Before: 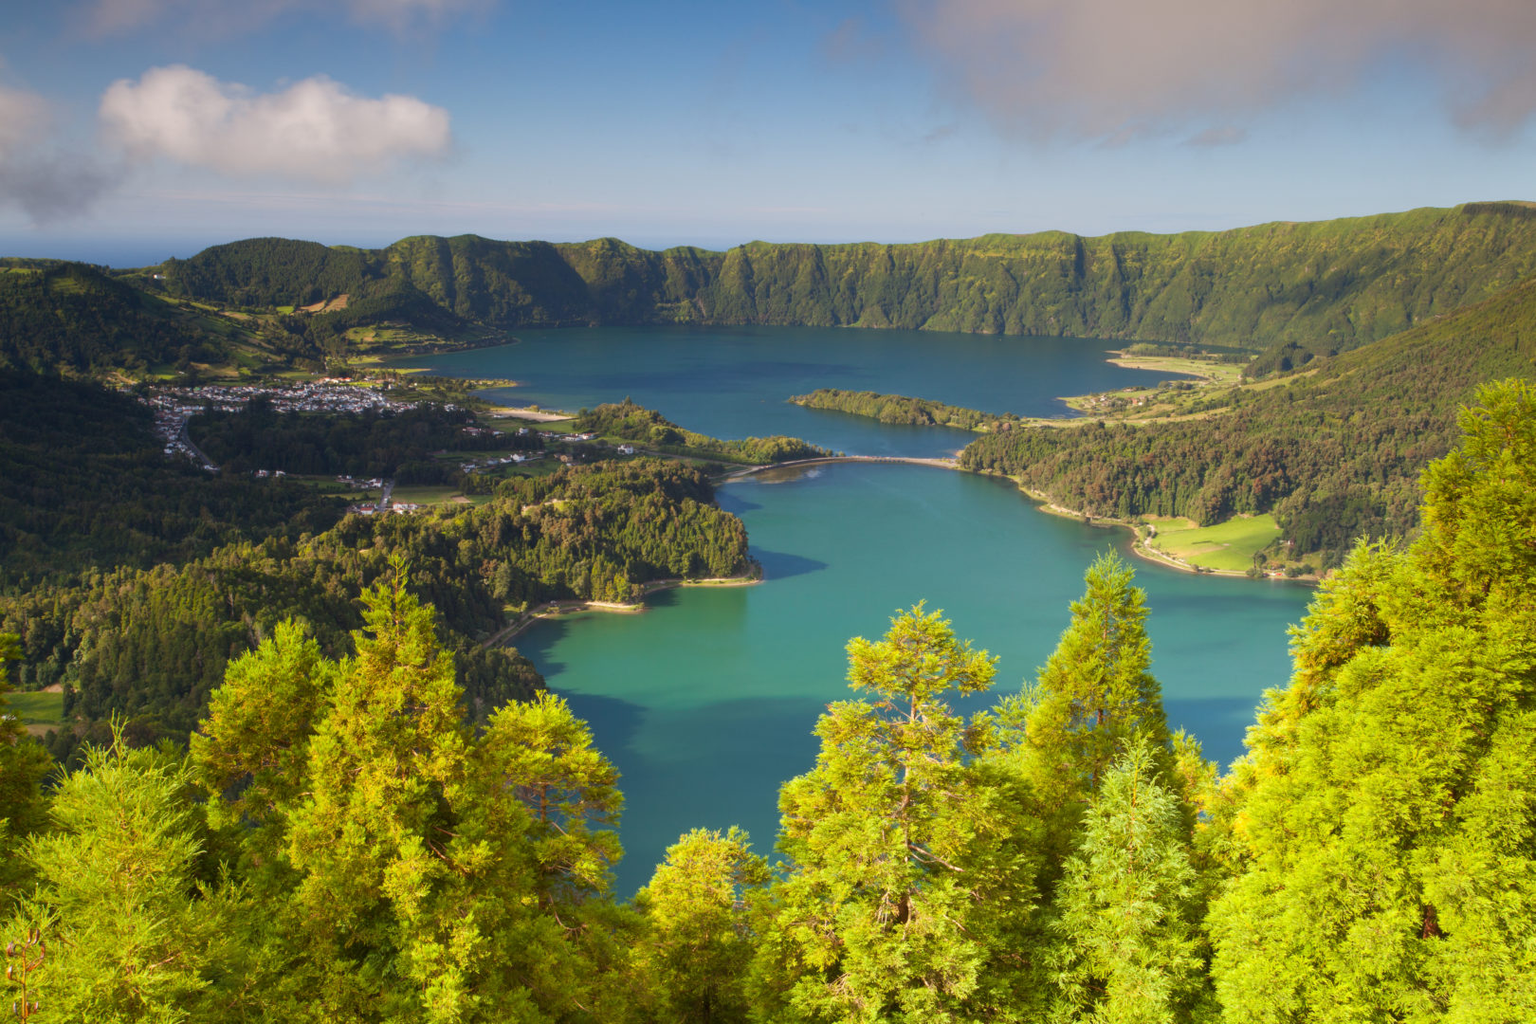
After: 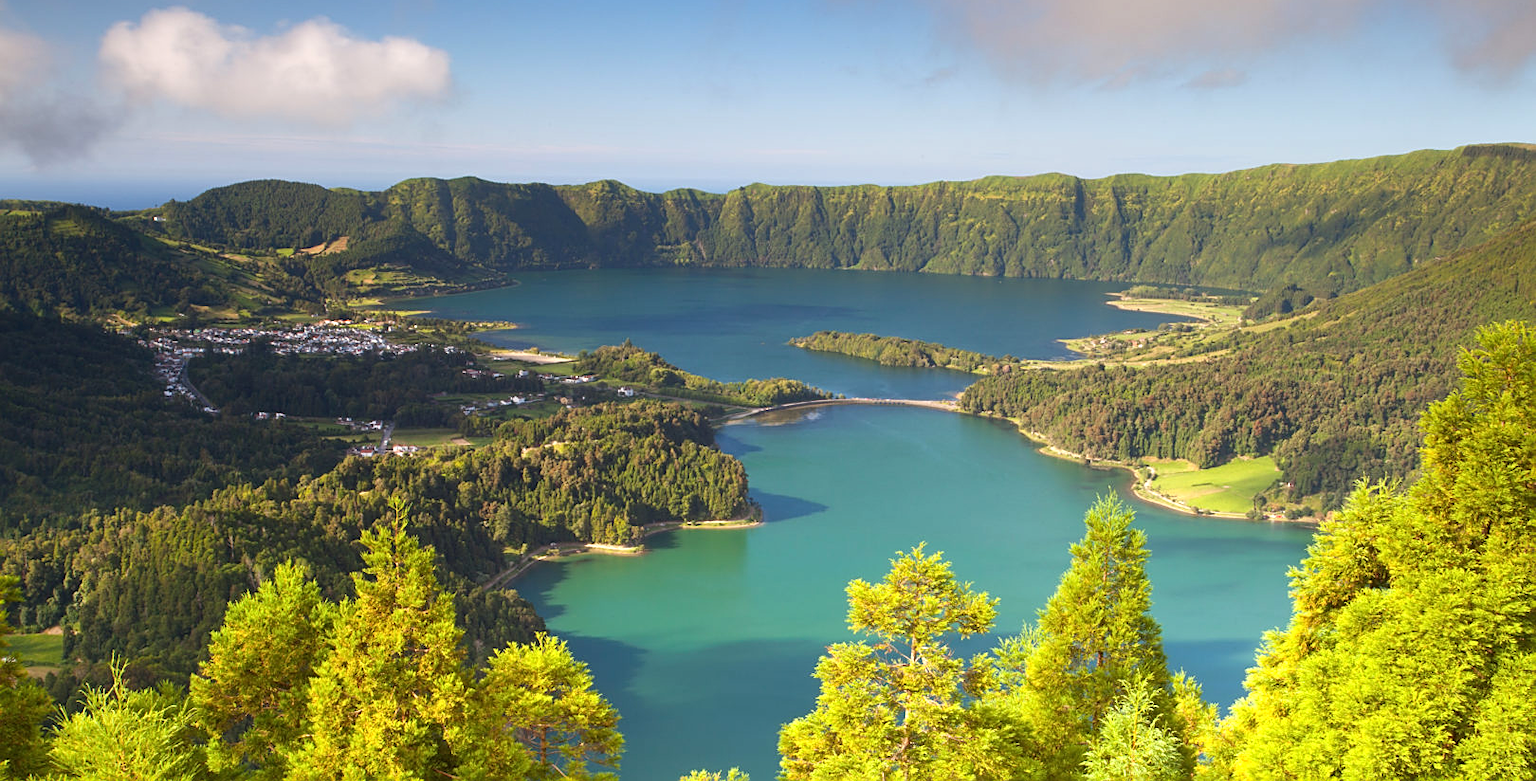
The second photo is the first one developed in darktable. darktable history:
crop: top 5.708%, bottom 17.907%
sharpen: amount 0.498
exposure: black level correction 0, exposure 0.399 EV, compensate highlight preservation false
